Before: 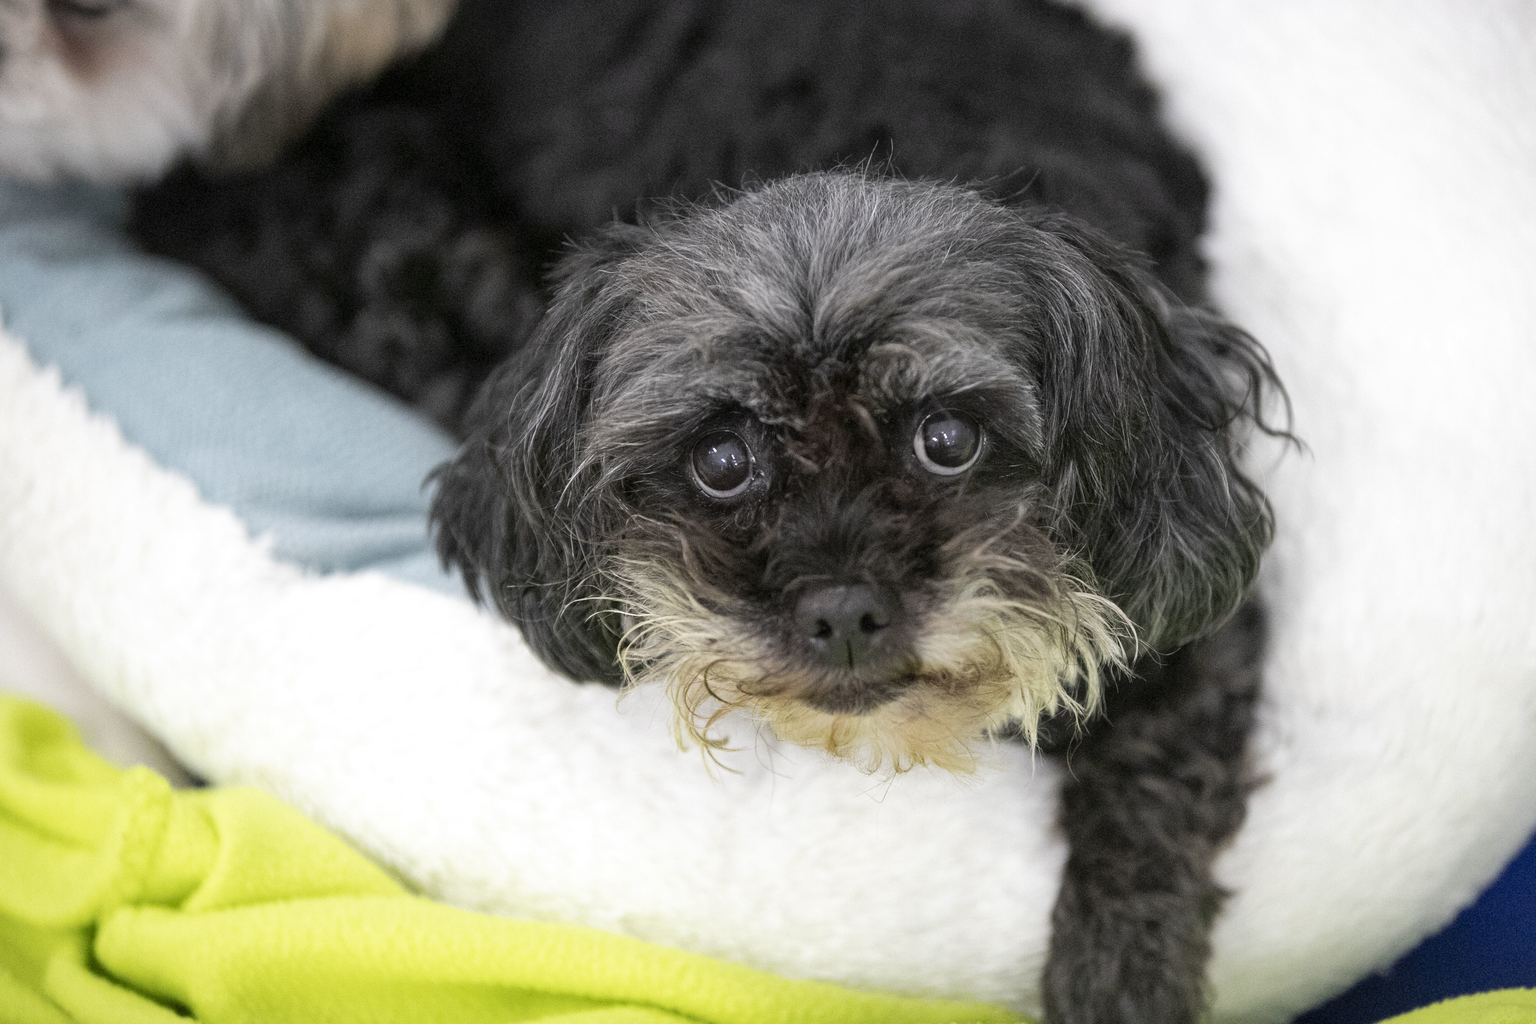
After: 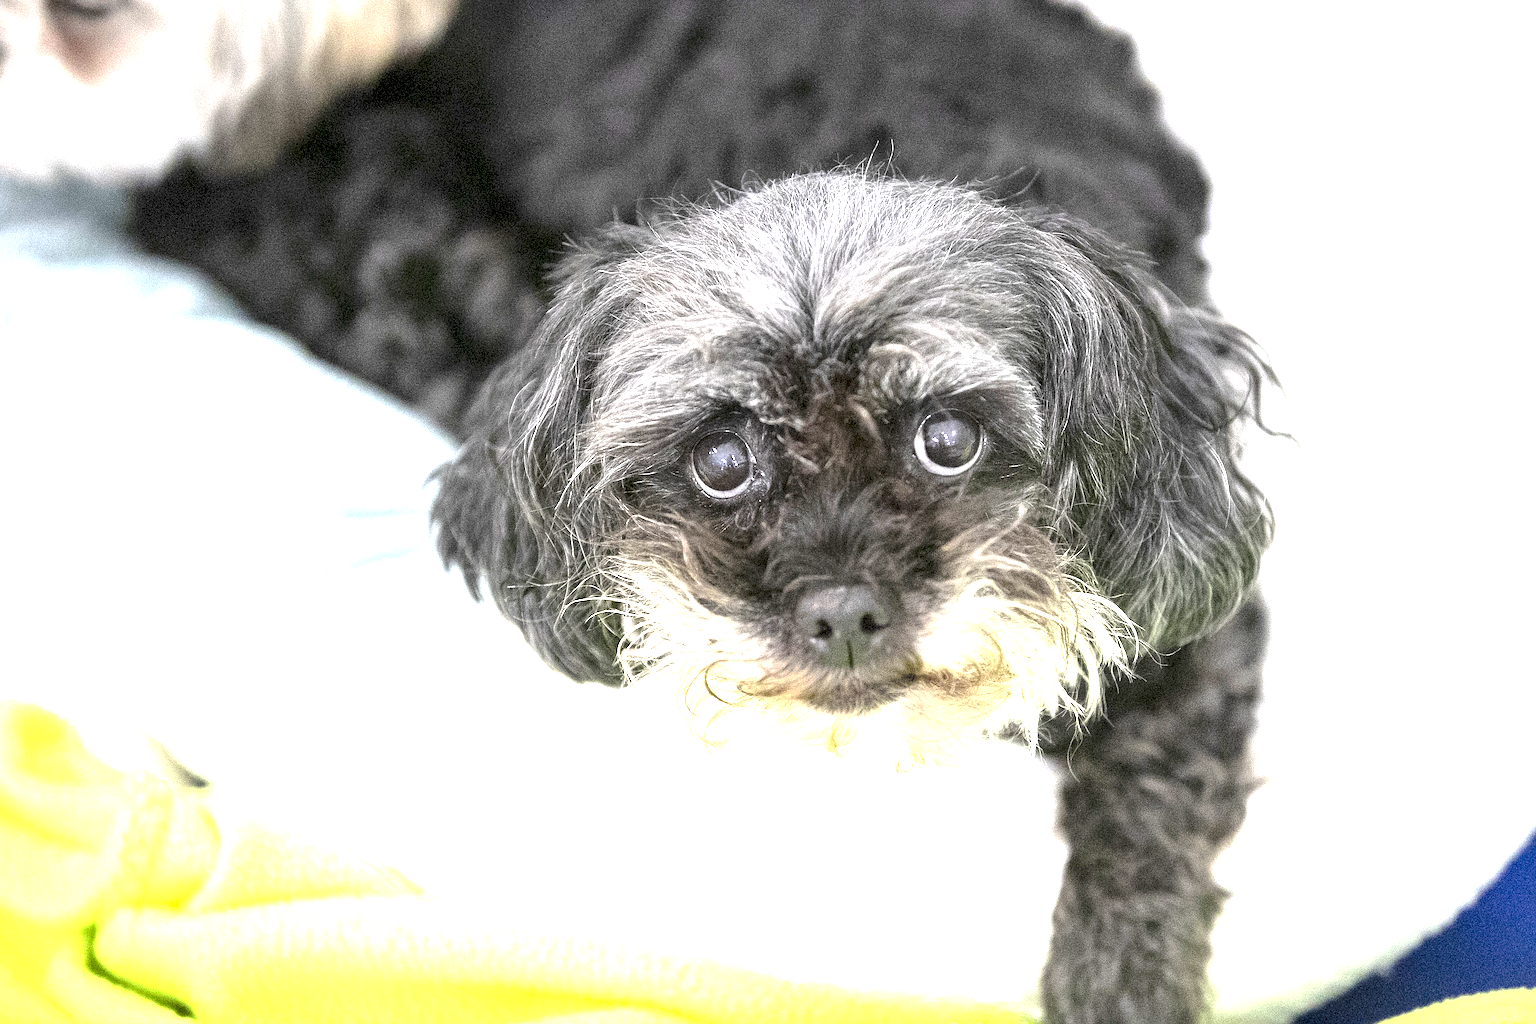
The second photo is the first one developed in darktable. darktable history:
tone equalizer: on, module defaults
sharpen: on, module defaults
exposure: black level correction 0.001, exposure 1.992 EV, compensate exposure bias true, compensate highlight preservation false
